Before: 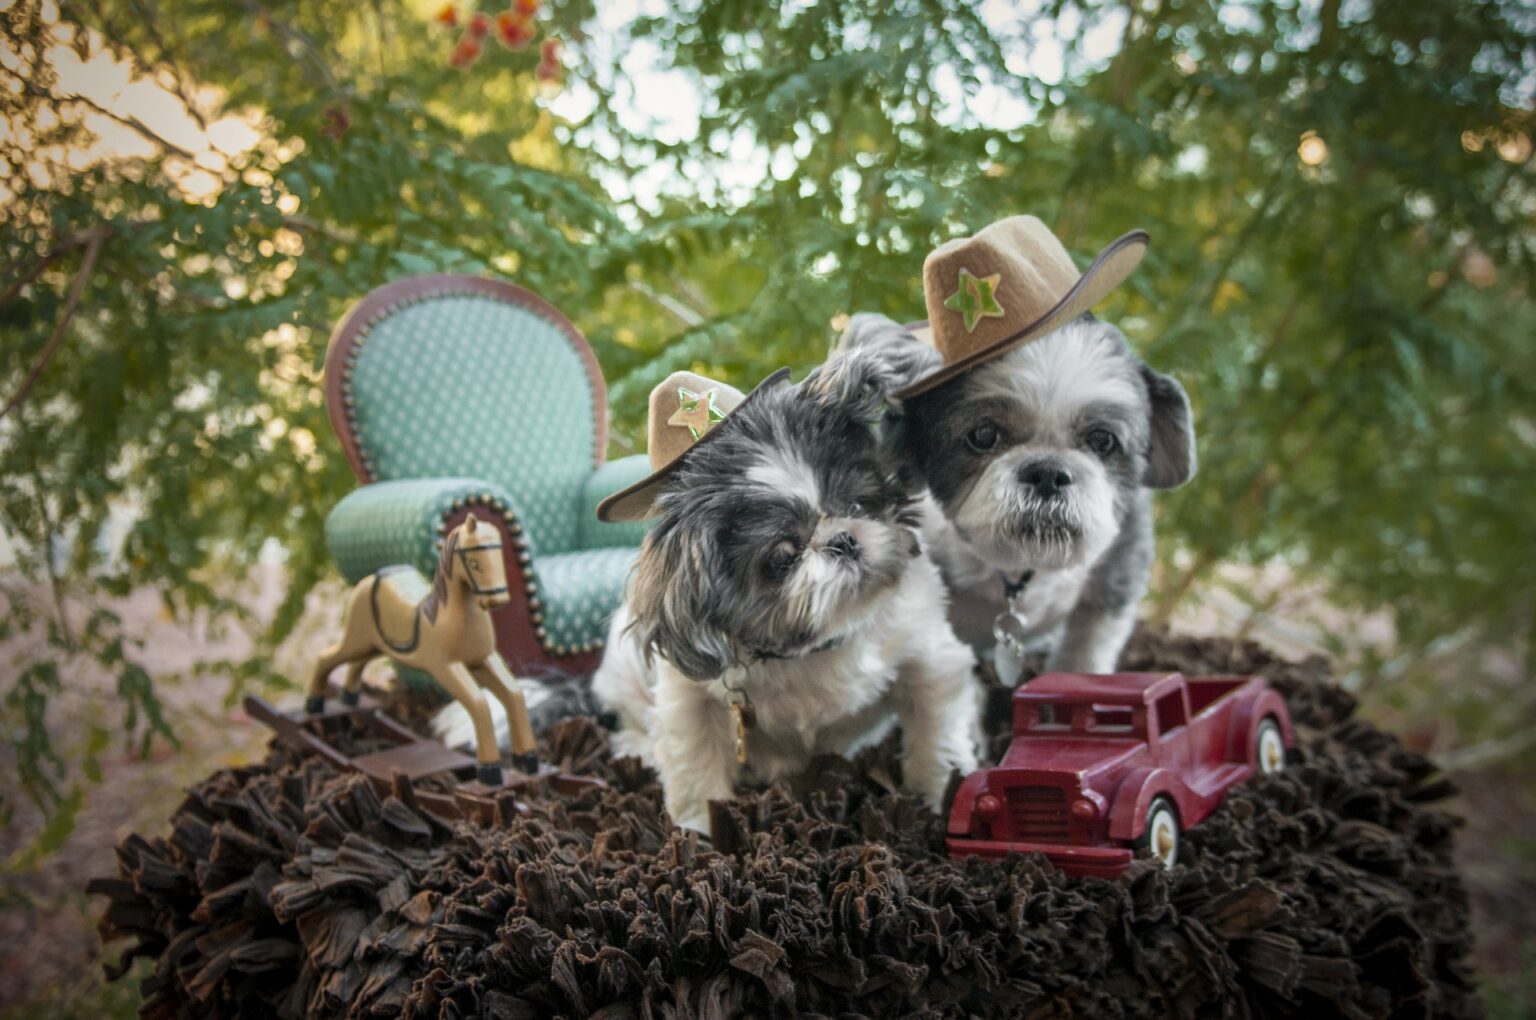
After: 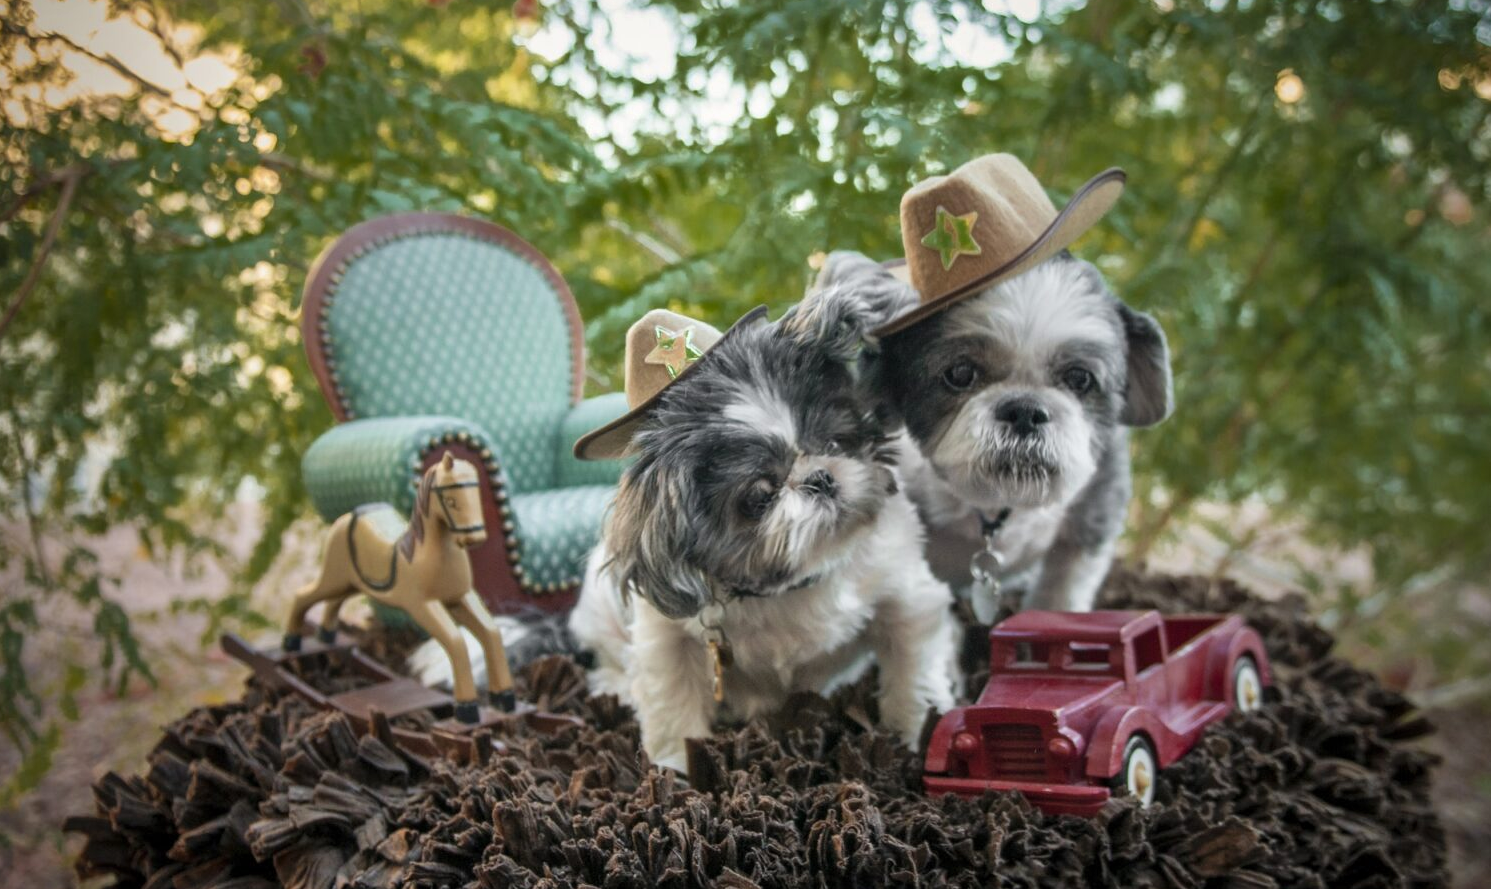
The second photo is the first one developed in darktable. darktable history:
shadows and highlights: shadows 40, highlights -54, highlights color adjustment 46%, low approximation 0.01, soften with gaussian
crop: left 1.507%, top 6.147%, right 1.379%, bottom 6.637%
